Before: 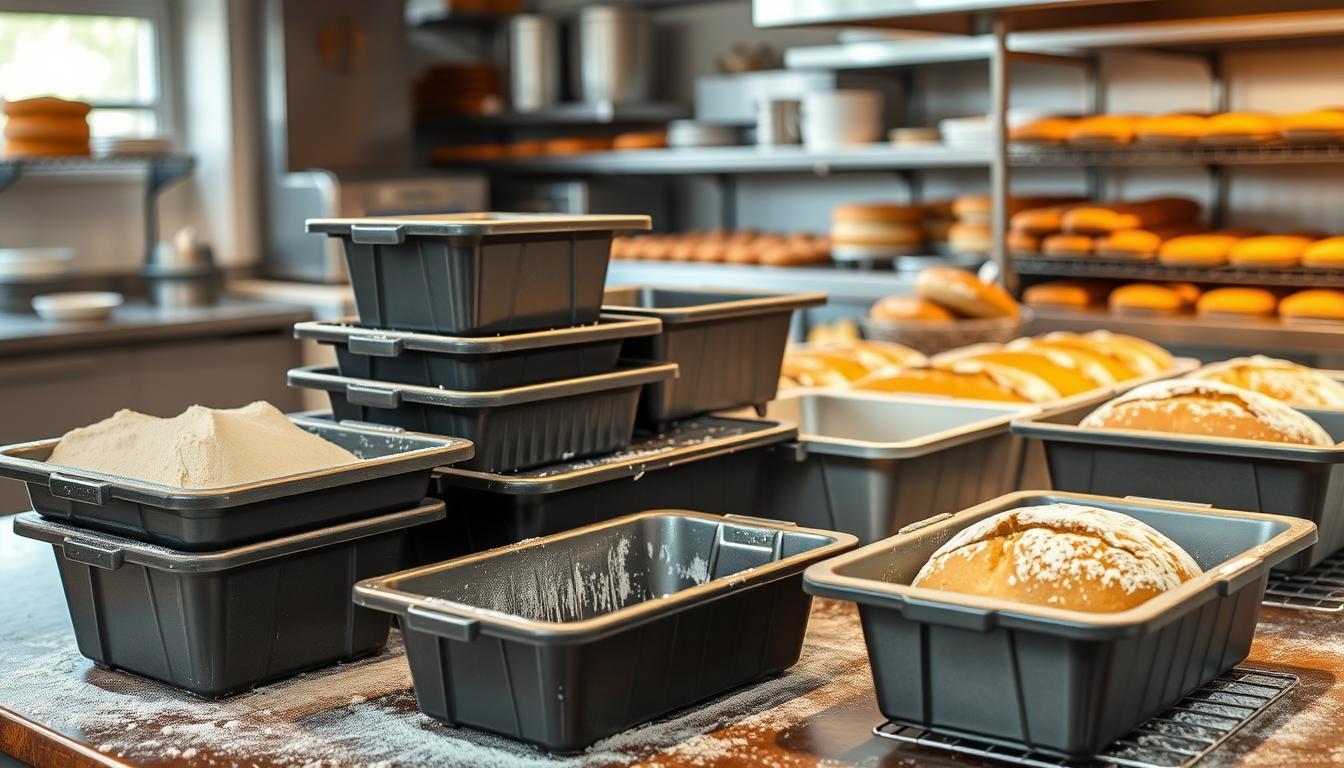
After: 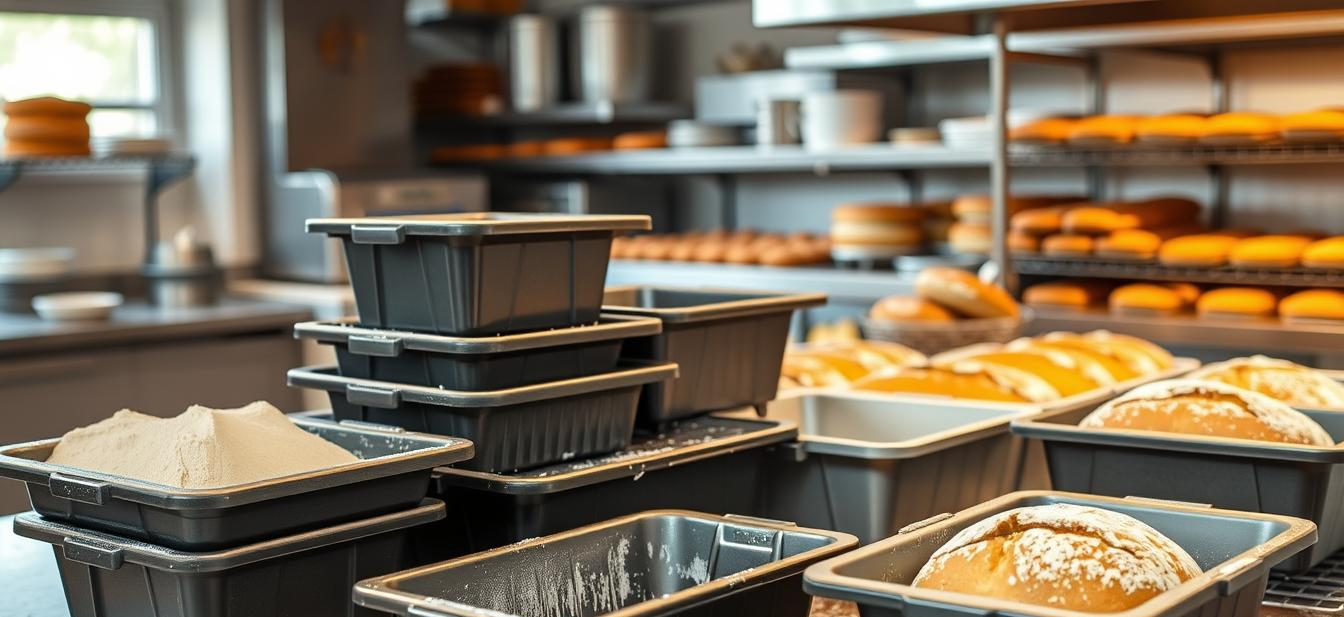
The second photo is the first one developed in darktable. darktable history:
crop: bottom 19.644%
rotate and perspective: automatic cropping off
exposure: compensate highlight preservation false
